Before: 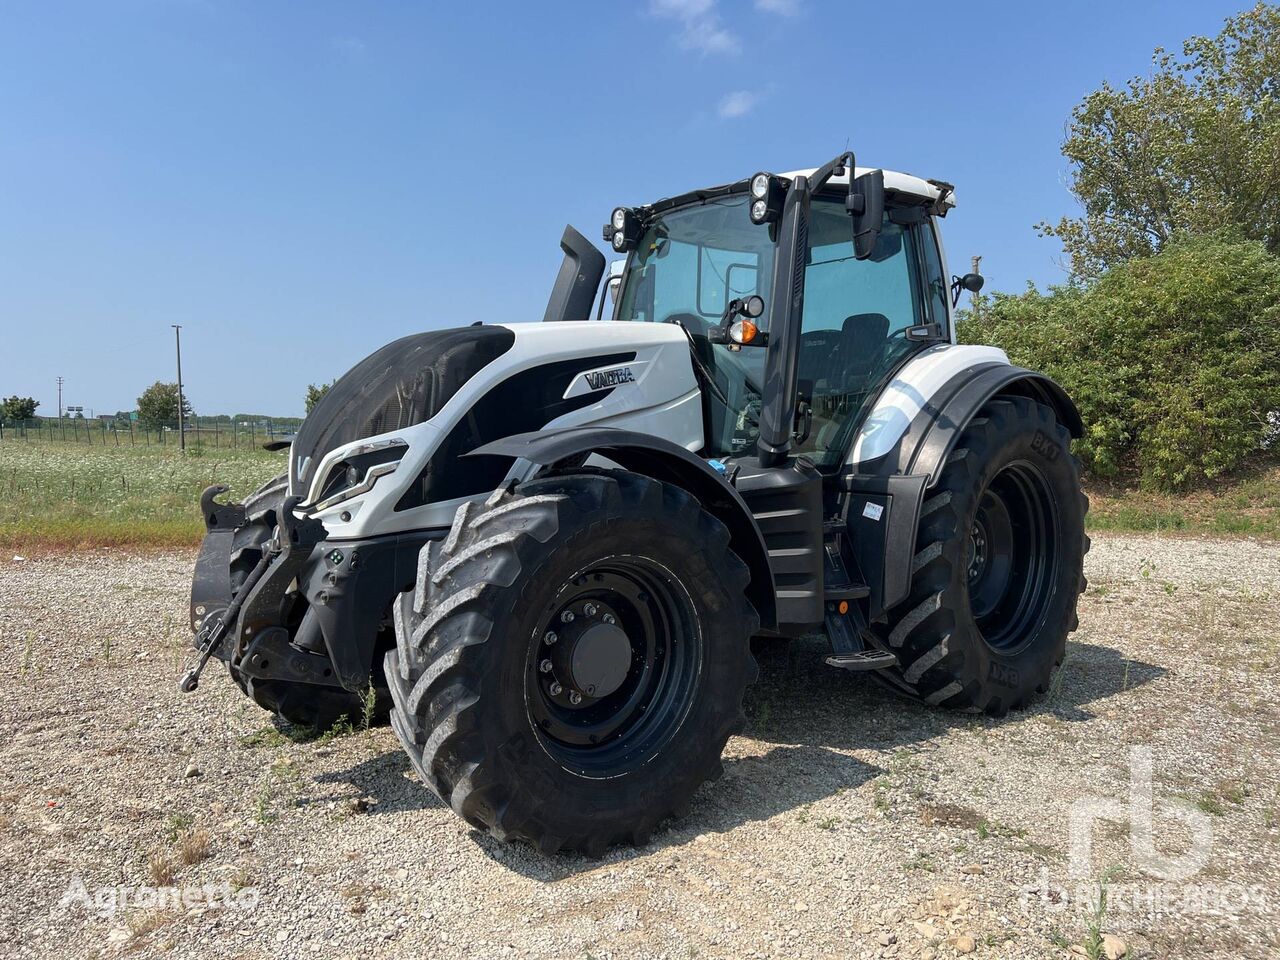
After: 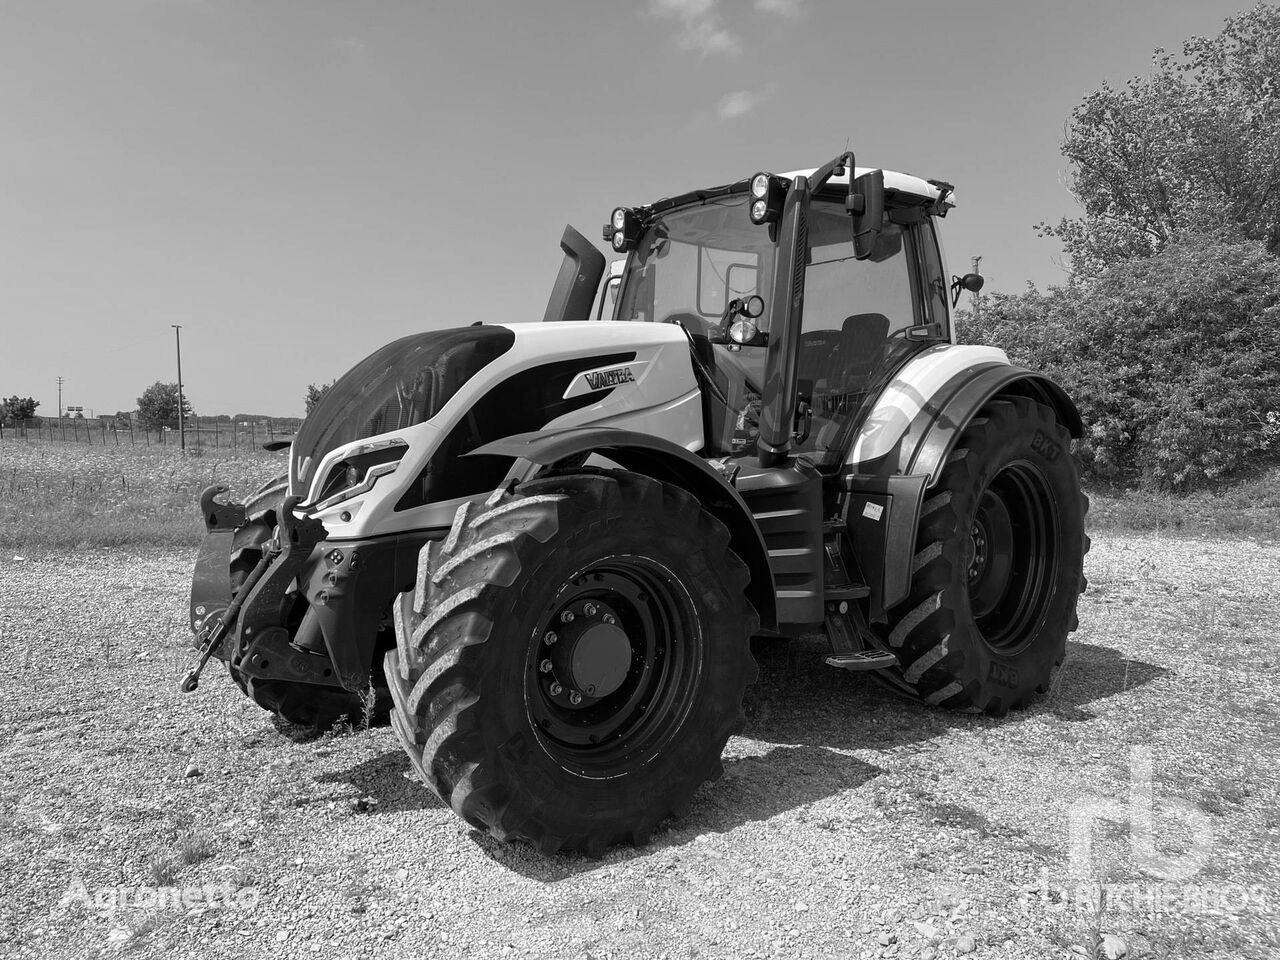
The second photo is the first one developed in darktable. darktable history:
contrast brightness saturation: saturation -1
